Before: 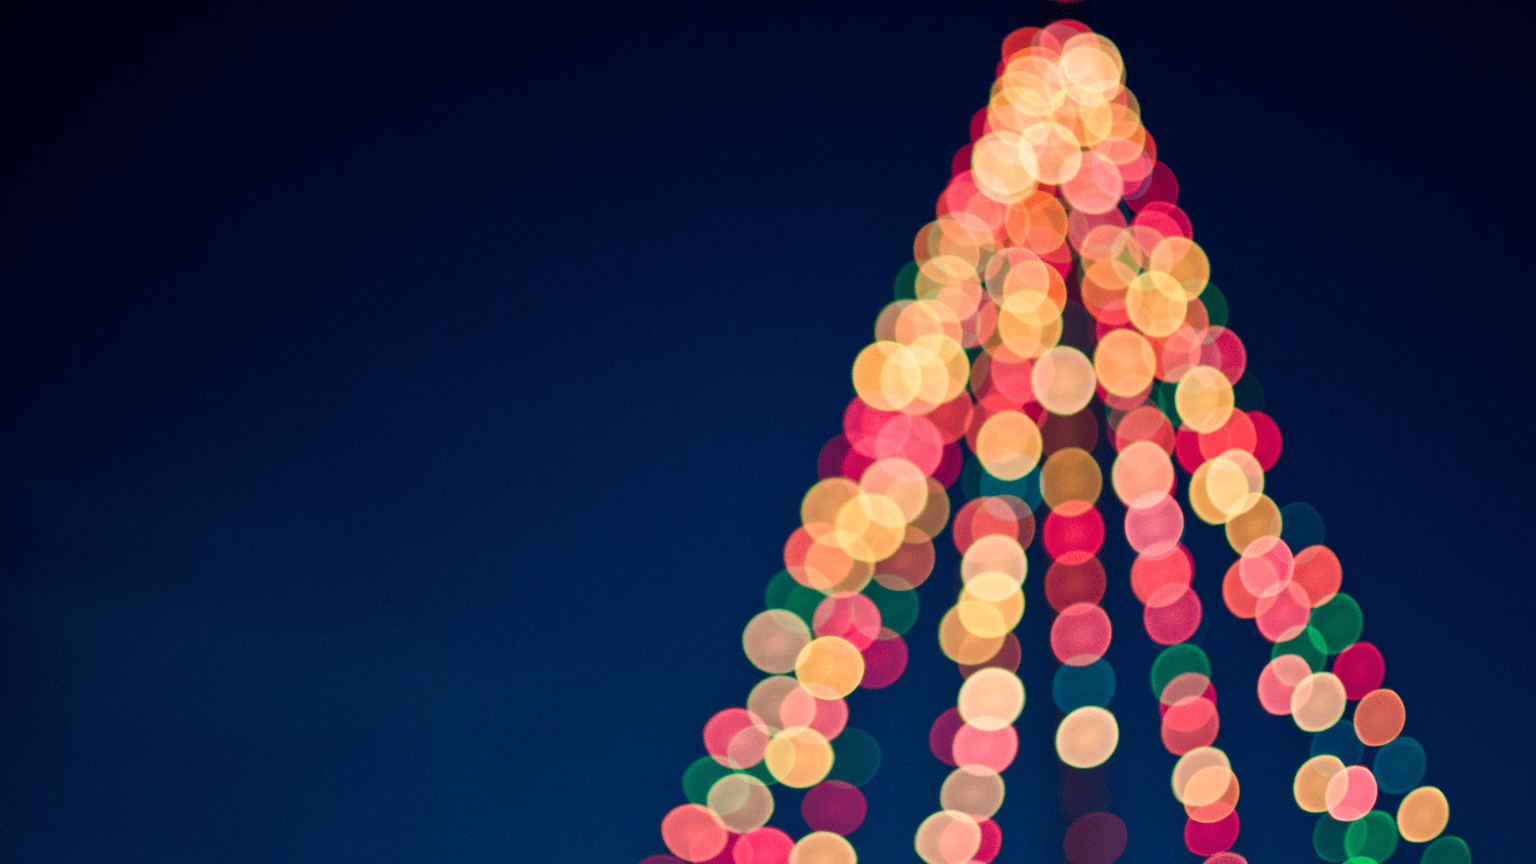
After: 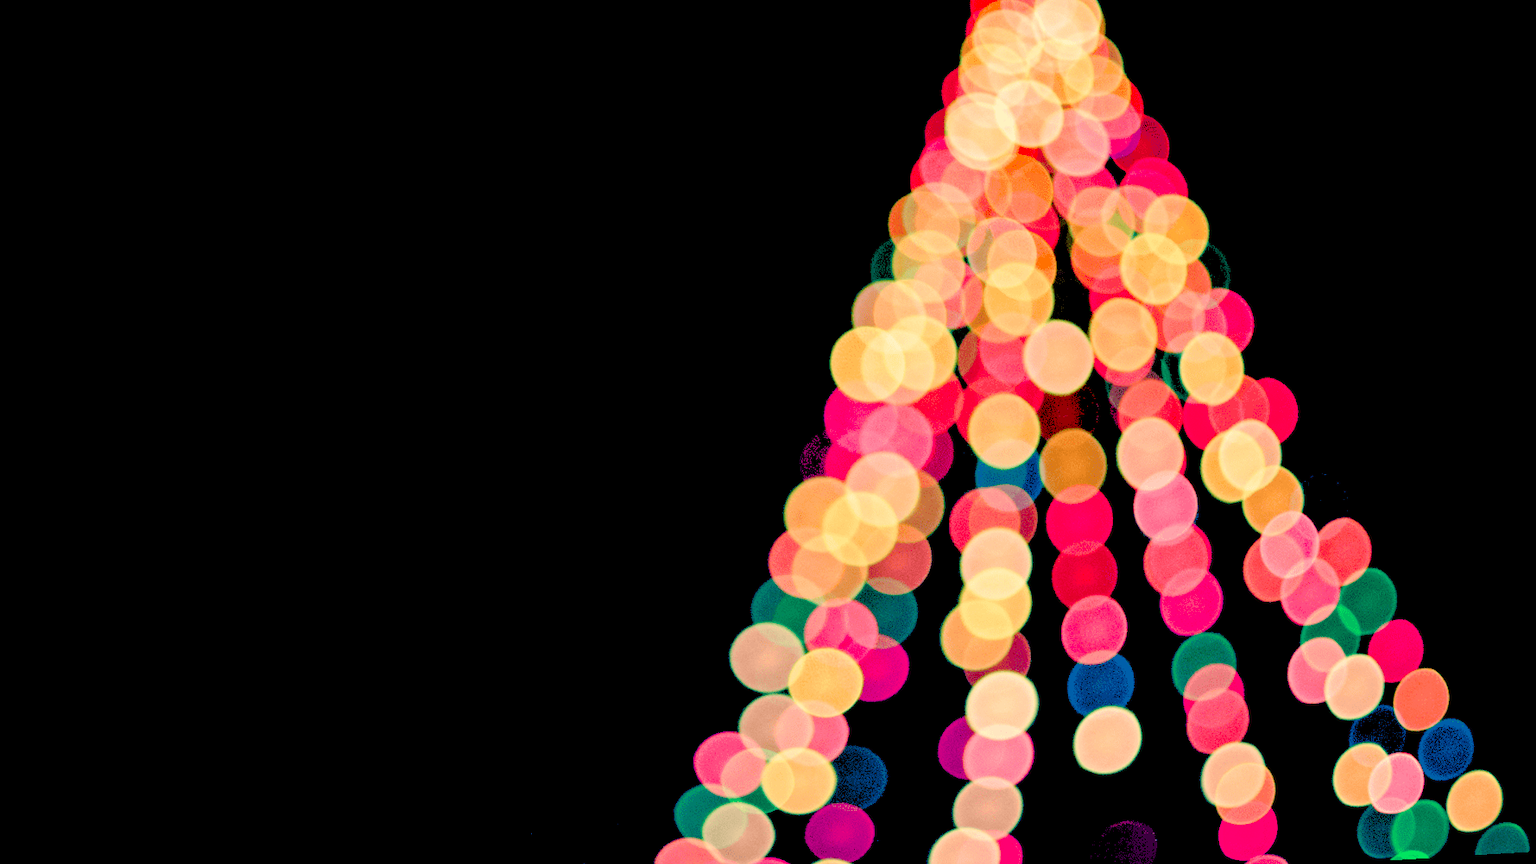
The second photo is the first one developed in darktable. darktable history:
levels: levels [0.072, 0.414, 0.976]
rotate and perspective: rotation -3.52°, crop left 0.036, crop right 0.964, crop top 0.081, crop bottom 0.919
crop and rotate: left 3.238%
exposure: black level correction 0.029, exposure -0.073 EV, compensate highlight preservation false
